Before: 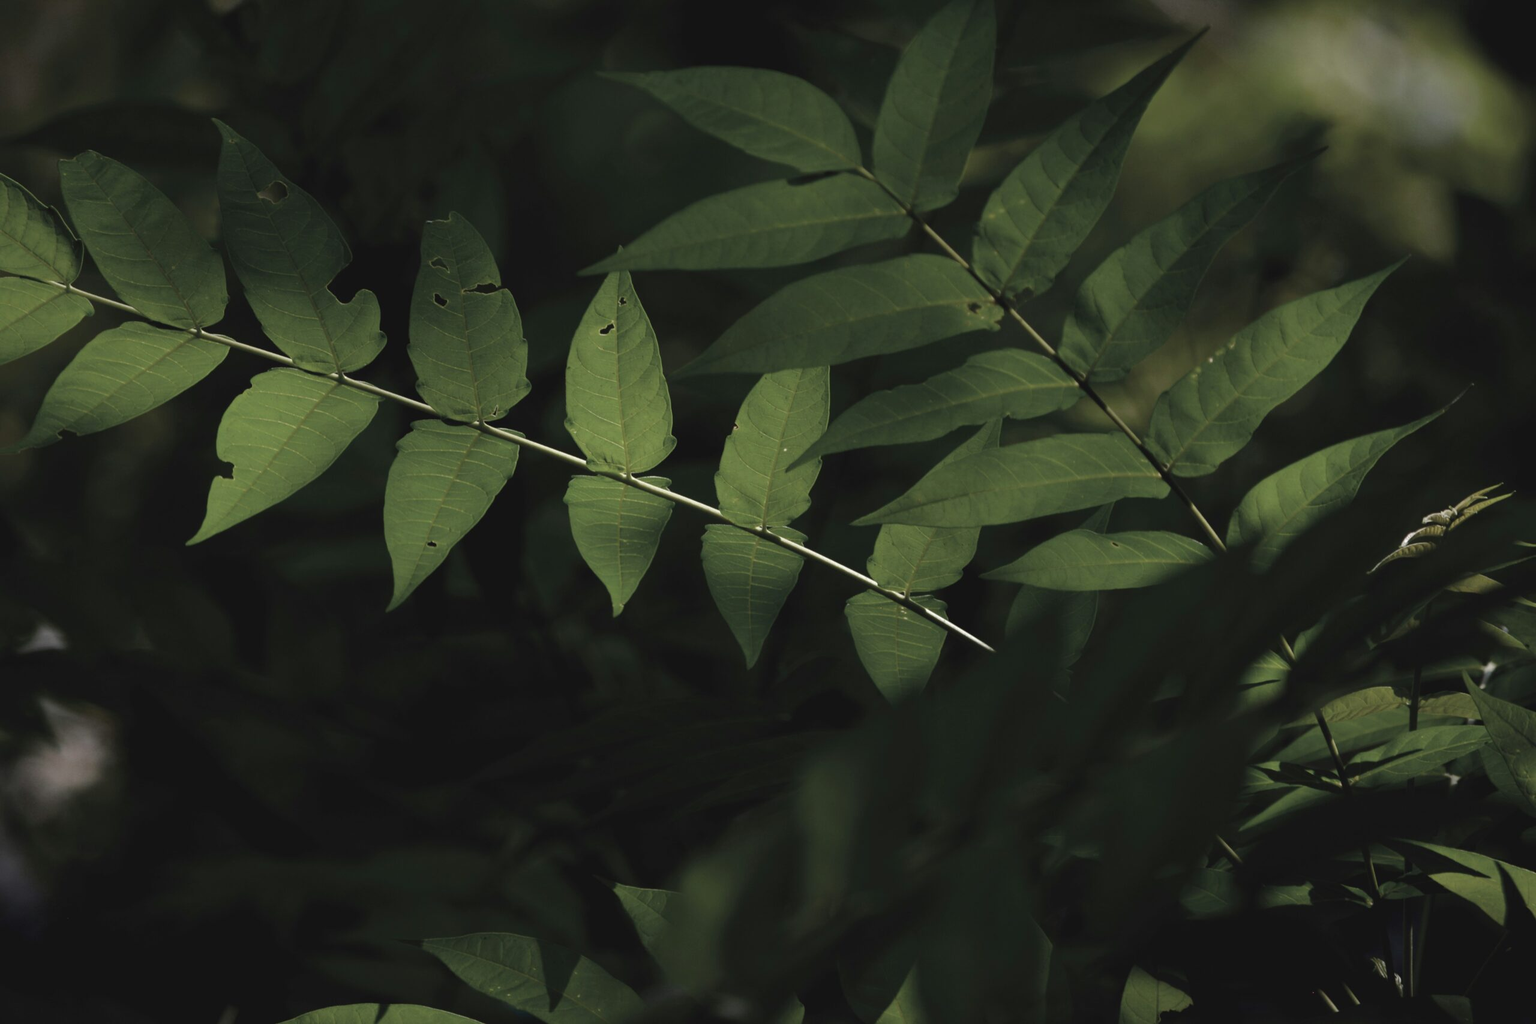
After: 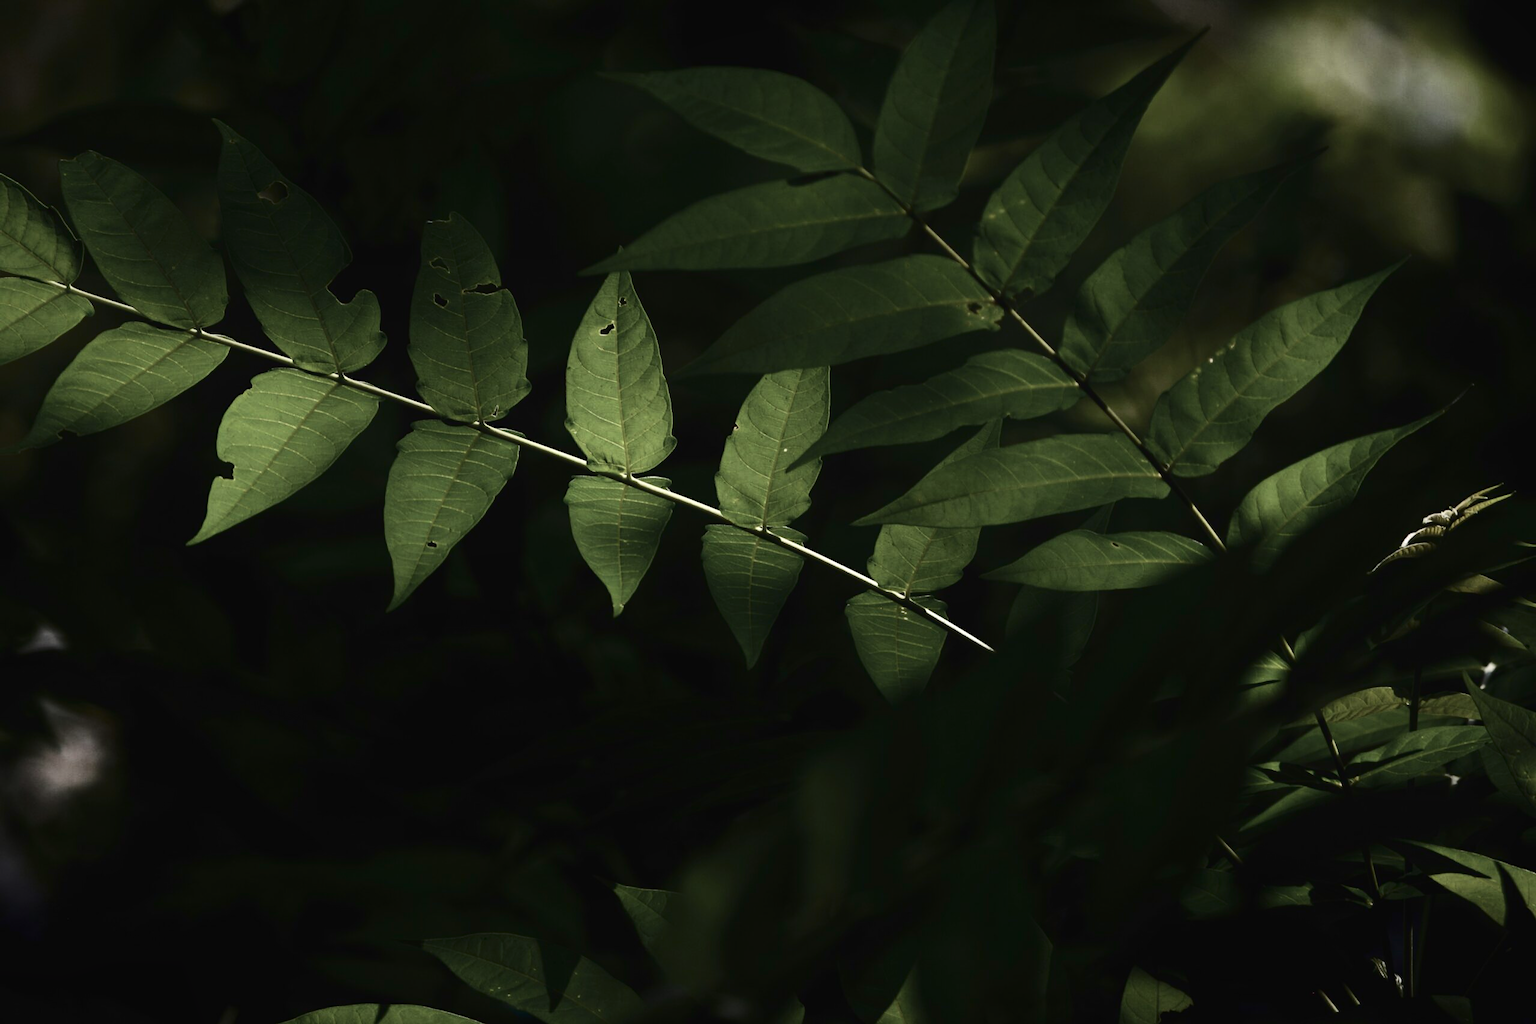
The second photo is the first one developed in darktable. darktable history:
tone equalizer: -8 EV -0.417 EV, -7 EV -0.389 EV, -6 EV -0.333 EV, -5 EV -0.222 EV, -3 EV 0.222 EV, -2 EV 0.333 EV, -1 EV 0.389 EV, +0 EV 0.417 EV, edges refinement/feathering 500, mask exposure compensation -1.57 EV, preserve details no
local contrast: mode bilateral grid, contrast 100, coarseness 100, detail 91%, midtone range 0.2
contrast brightness saturation: contrast 0.28
